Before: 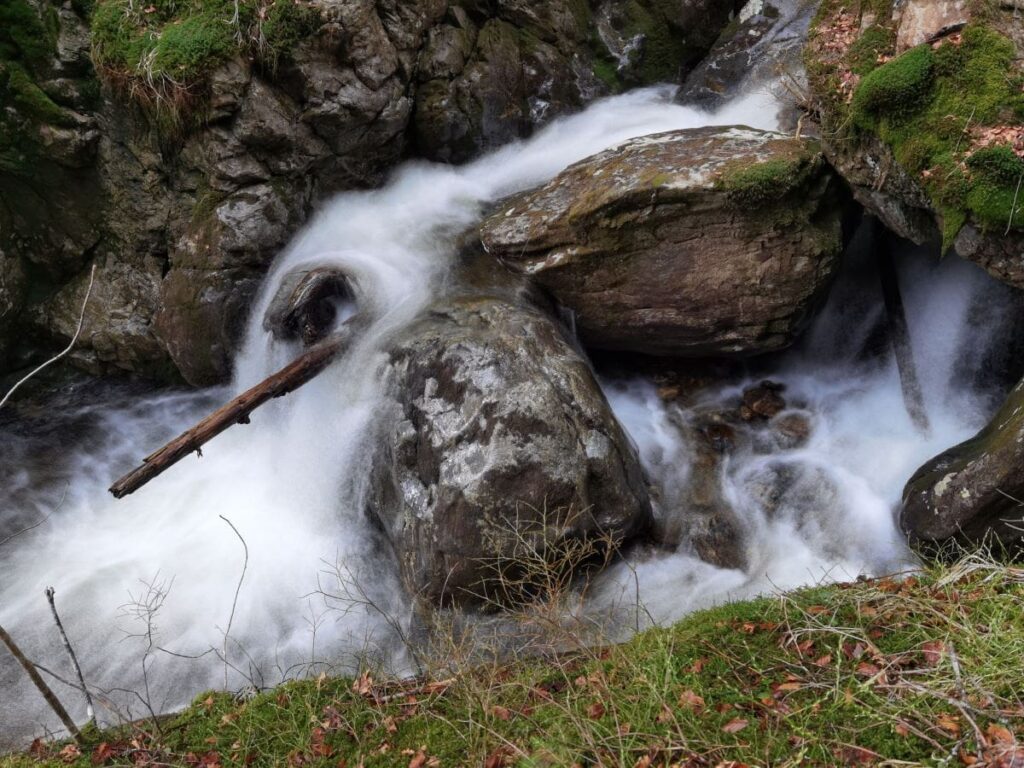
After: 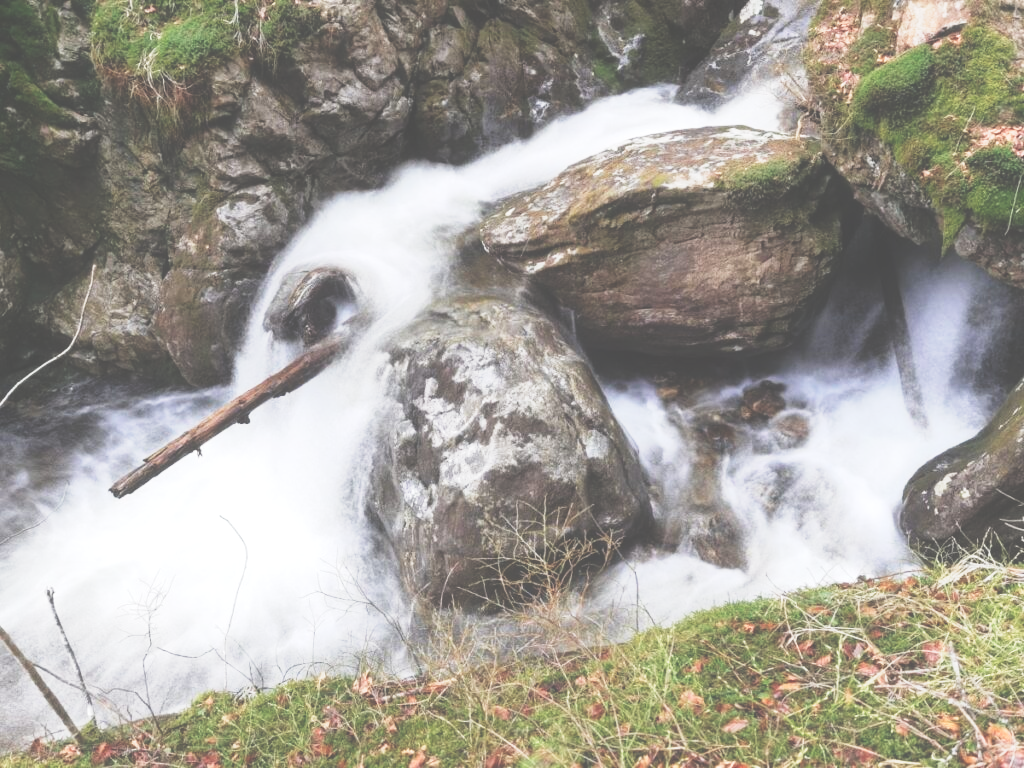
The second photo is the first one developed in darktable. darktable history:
tone equalizer: -8 EV -0.745 EV, -7 EV -0.675 EV, -6 EV -0.63 EV, -5 EV -0.393 EV, -3 EV 0.376 EV, -2 EV 0.6 EV, -1 EV 0.697 EV, +0 EV 0.78 EV
tone curve: curves: ch0 [(0.003, 0.023) (0.071, 0.052) (0.236, 0.197) (0.466, 0.557) (0.625, 0.761) (0.783, 0.9) (0.994, 0.968)]; ch1 [(0, 0) (0.262, 0.227) (0.417, 0.386) (0.469, 0.467) (0.502, 0.498) (0.528, 0.53) (0.573, 0.579) (0.605, 0.621) (0.644, 0.671) (0.686, 0.728) (0.994, 0.987)]; ch2 [(0, 0) (0.262, 0.188) (0.385, 0.353) (0.427, 0.424) (0.495, 0.493) (0.515, 0.54) (0.547, 0.561) (0.589, 0.613) (0.644, 0.748) (1, 1)], preserve colors none
exposure: black level correction -0.061, exposure -0.049 EV, compensate highlight preservation false
